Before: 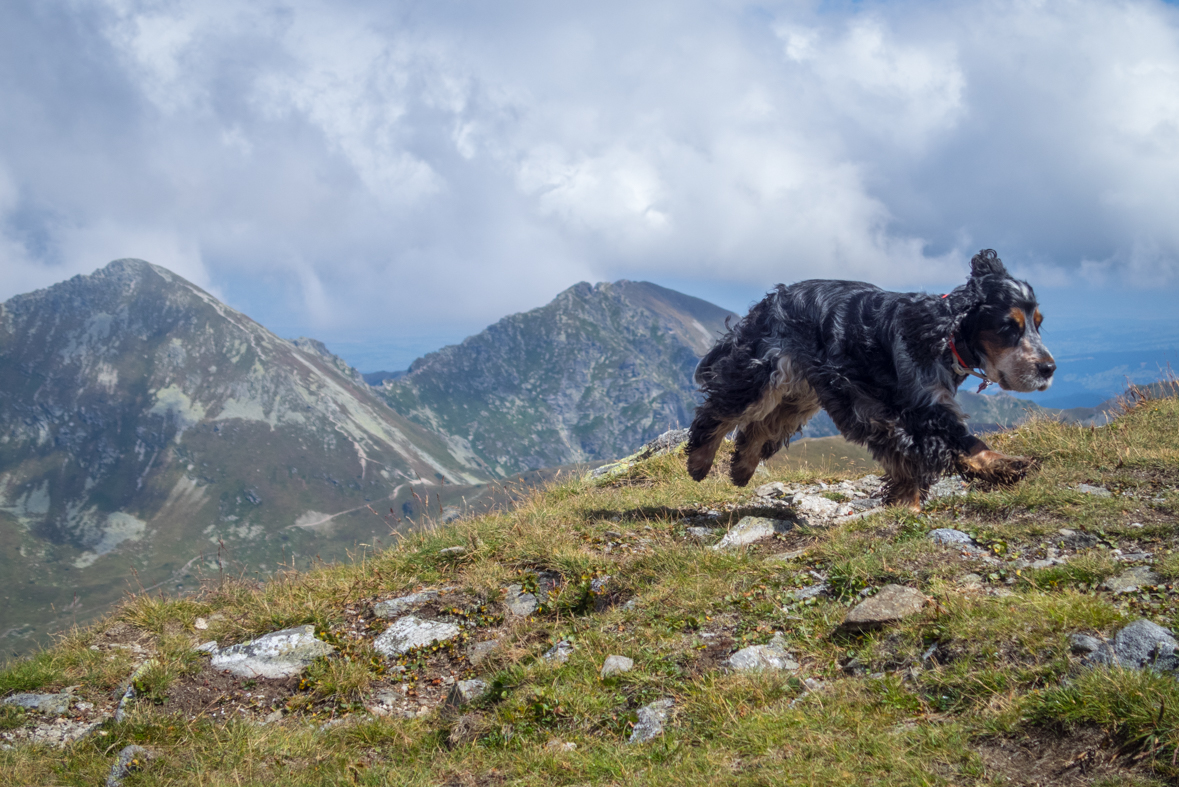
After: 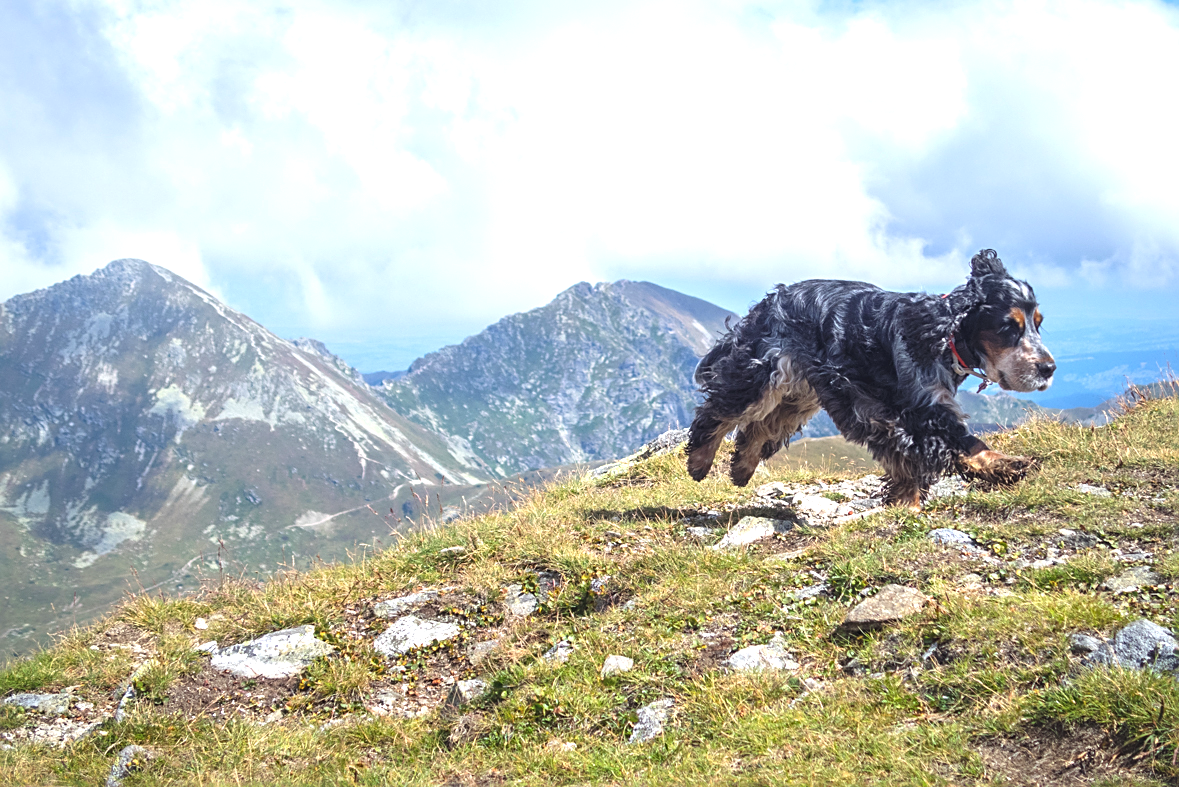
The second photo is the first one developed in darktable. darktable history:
exposure: black level correction -0.005, exposure 1.004 EV, compensate highlight preservation false
levels: levels [0.018, 0.493, 1]
sharpen: on, module defaults
